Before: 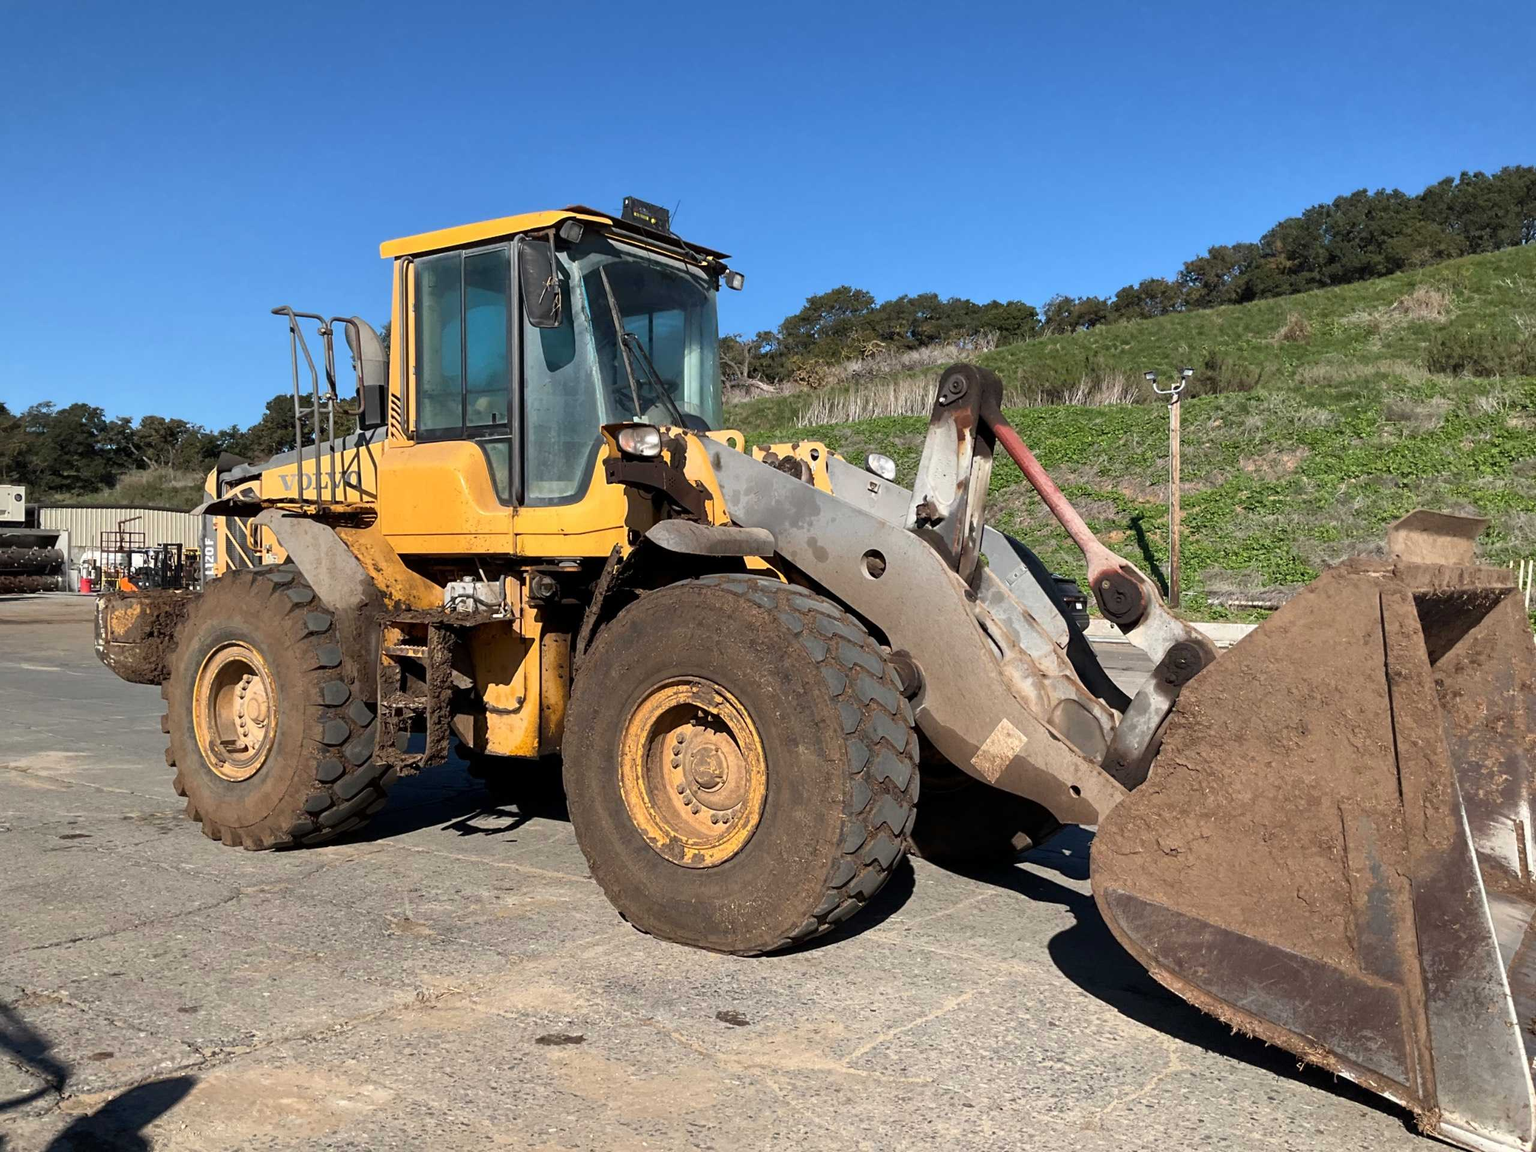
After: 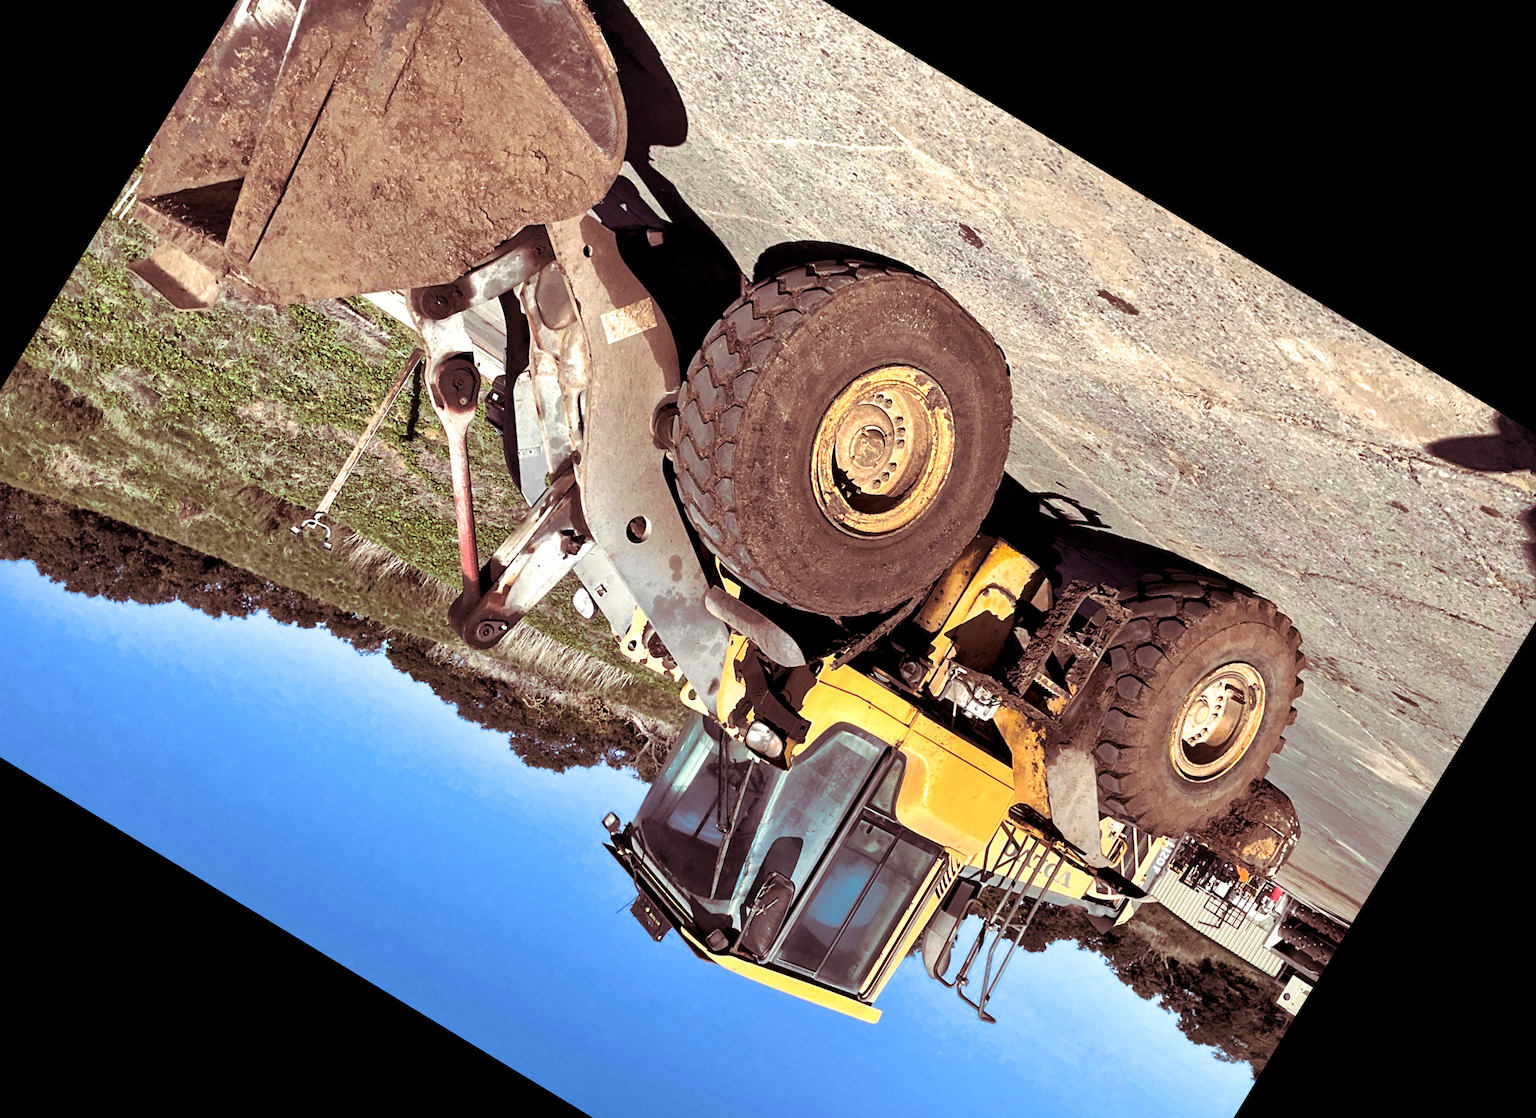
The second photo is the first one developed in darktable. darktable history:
local contrast: mode bilateral grid, contrast 25, coarseness 47, detail 151%, midtone range 0.2
exposure: exposure 0.426 EV, compensate highlight preservation false
split-toning: on, module defaults
crop and rotate: angle 148.68°, left 9.111%, top 15.603%, right 4.588%, bottom 17.041%
